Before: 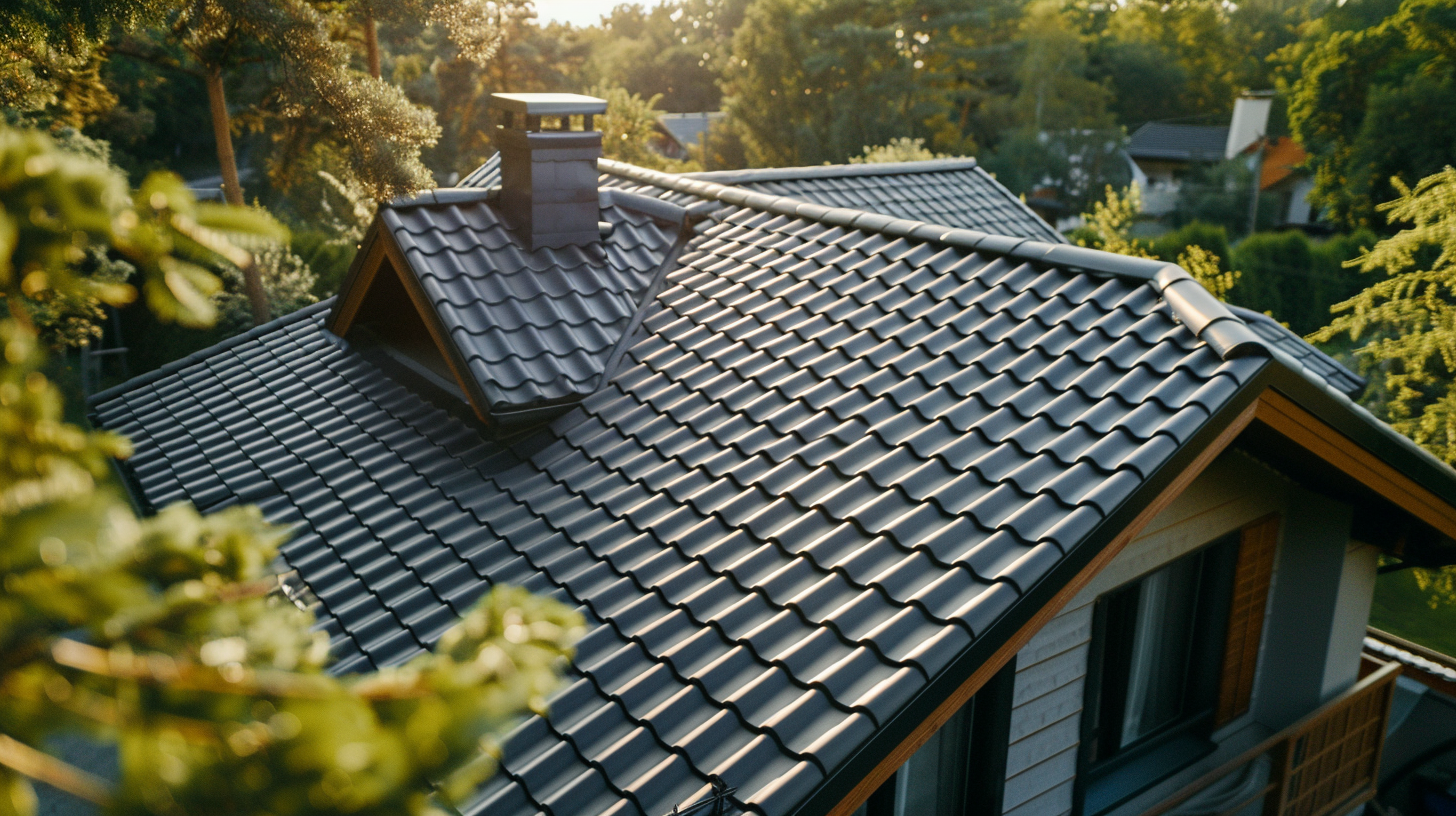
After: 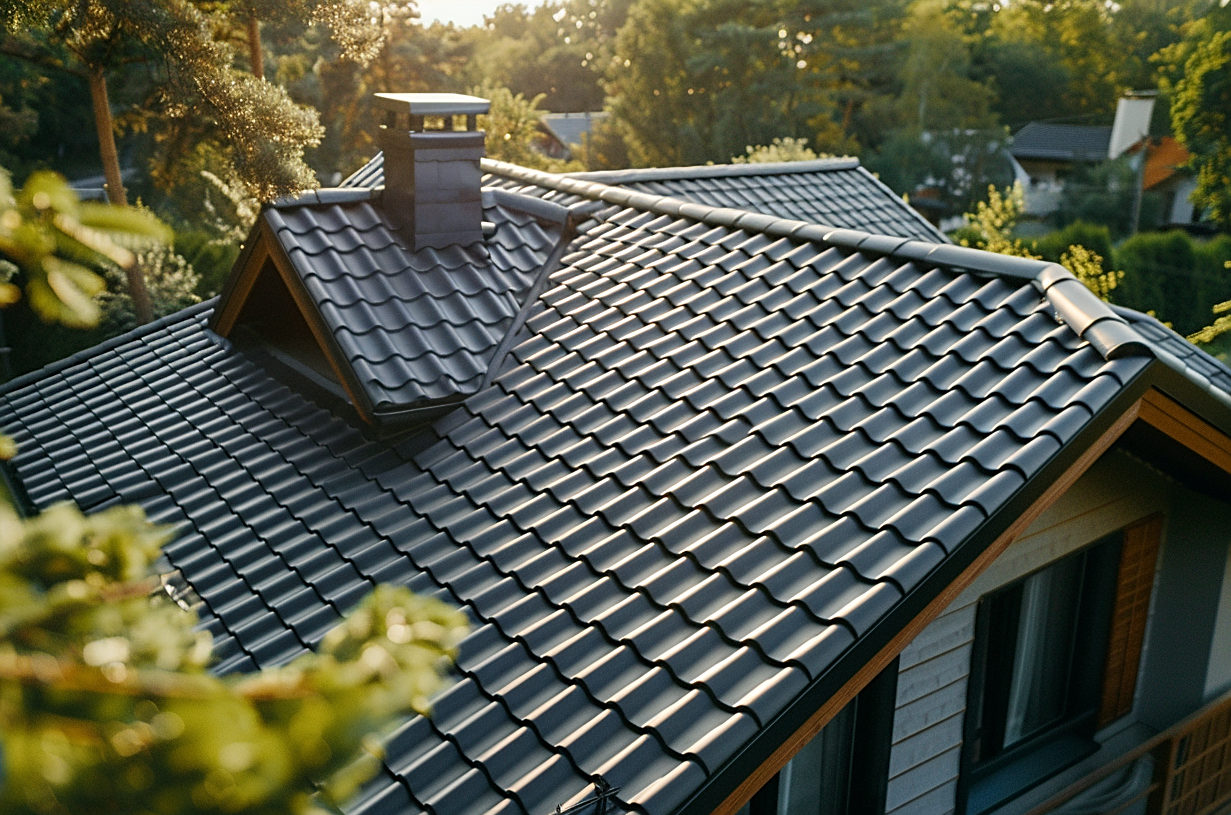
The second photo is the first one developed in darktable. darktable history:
tone equalizer: on, module defaults
crop: left 8.073%, right 7.357%
sharpen: on, module defaults
